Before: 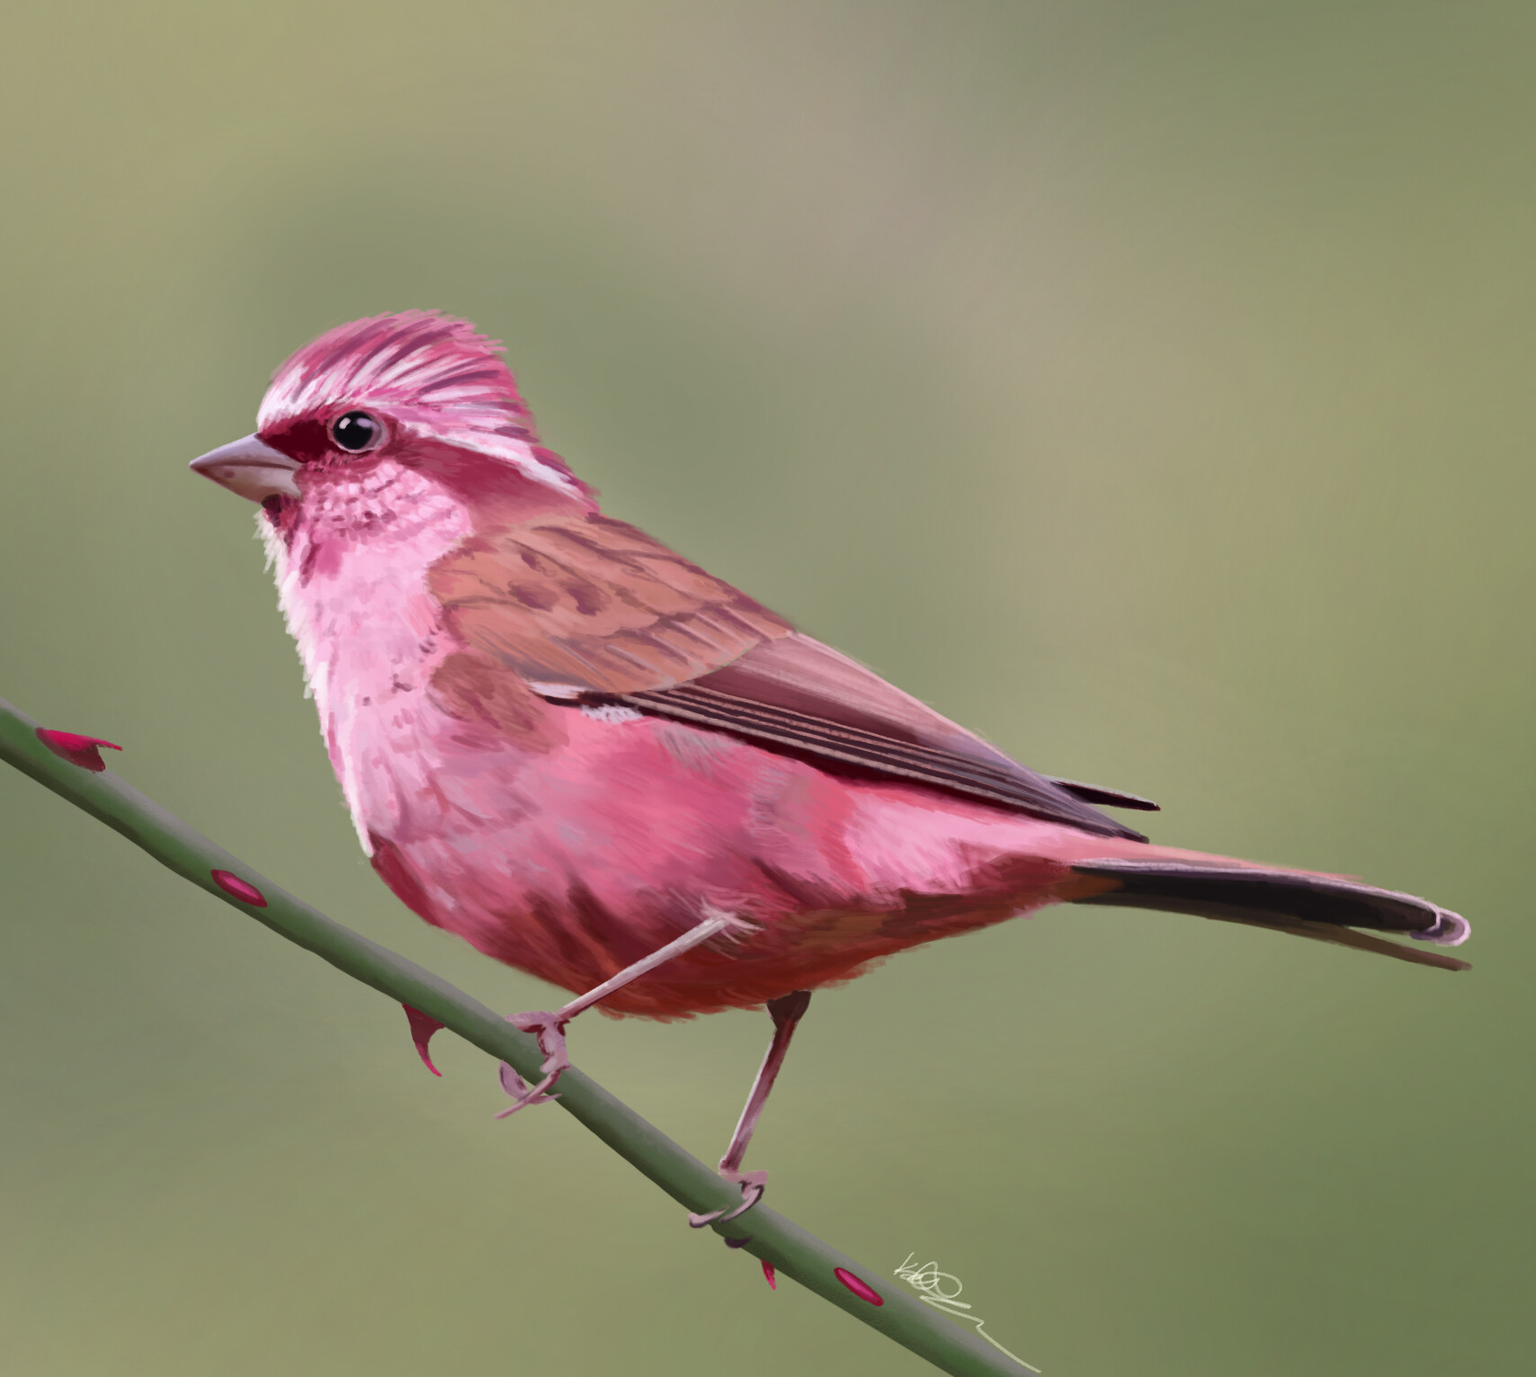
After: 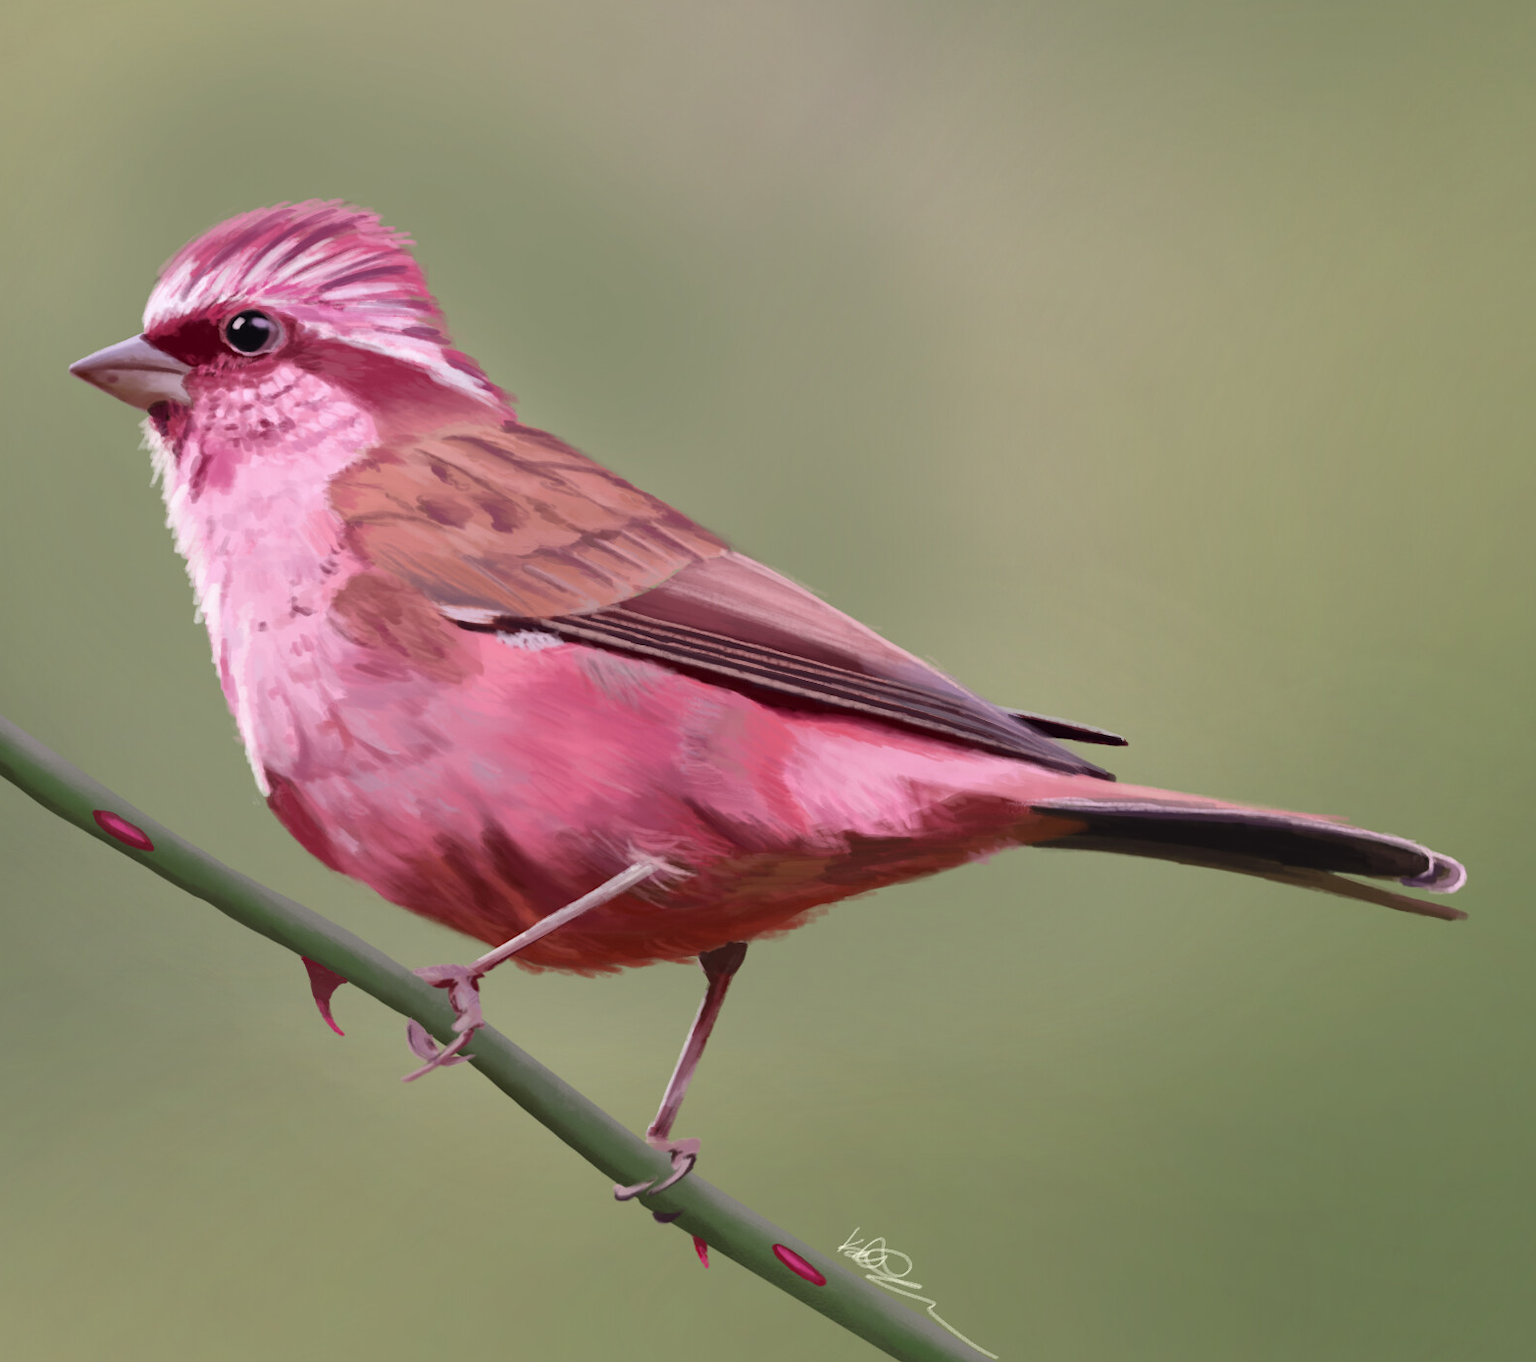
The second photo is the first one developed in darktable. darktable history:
crop and rotate: left 8.26%, top 9.256%
